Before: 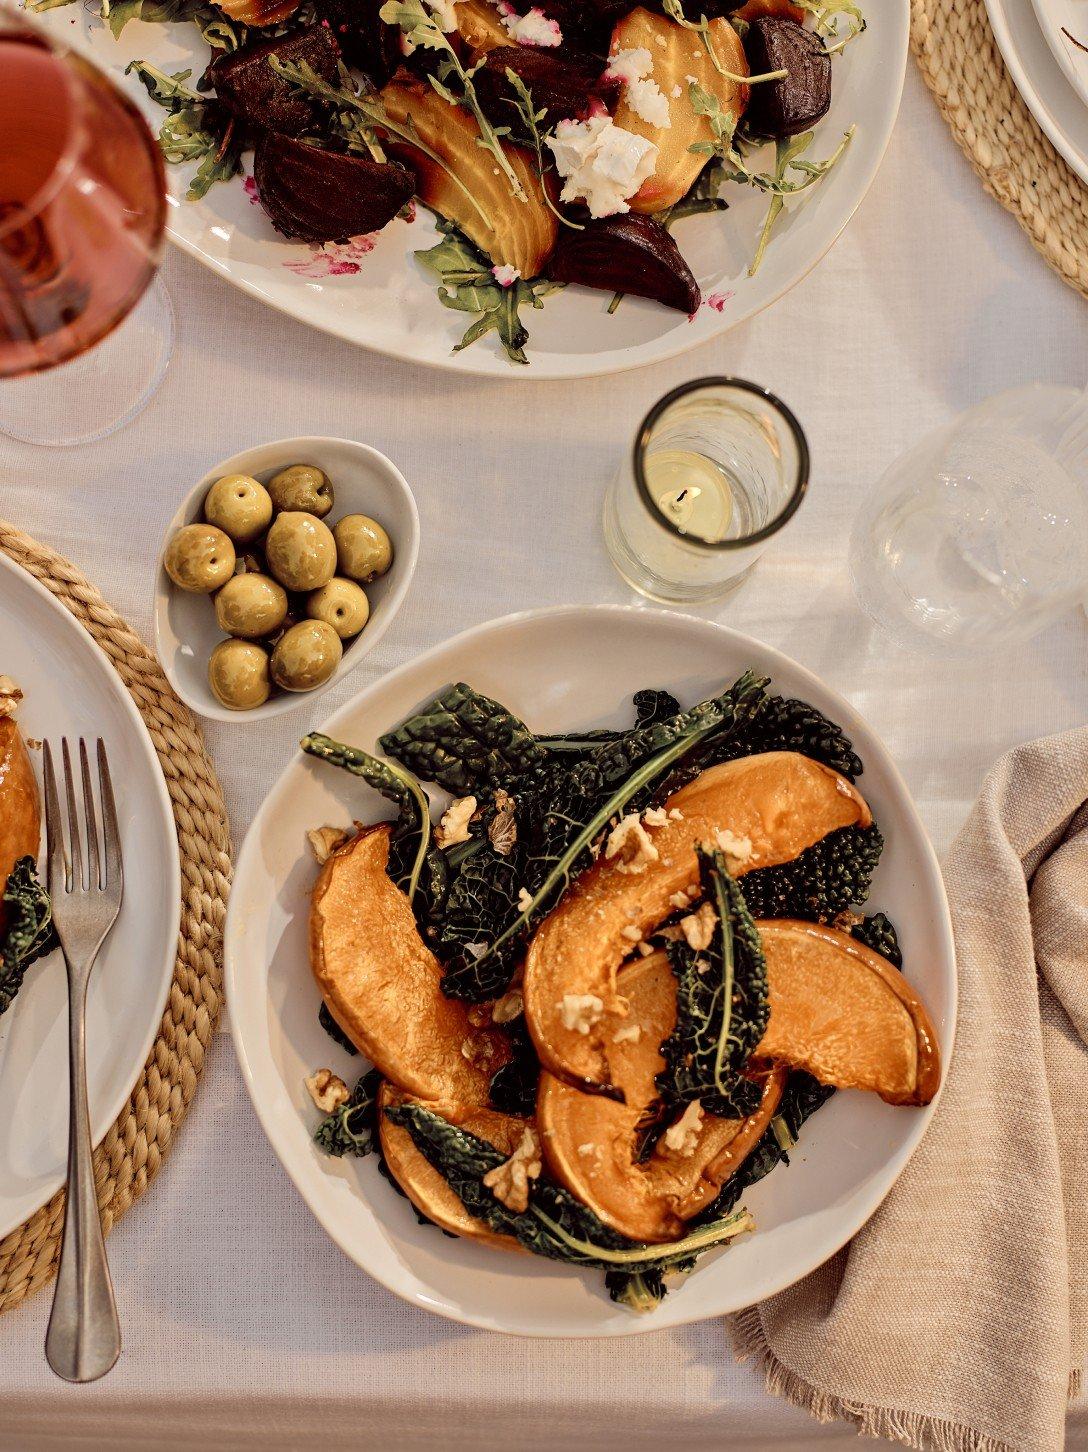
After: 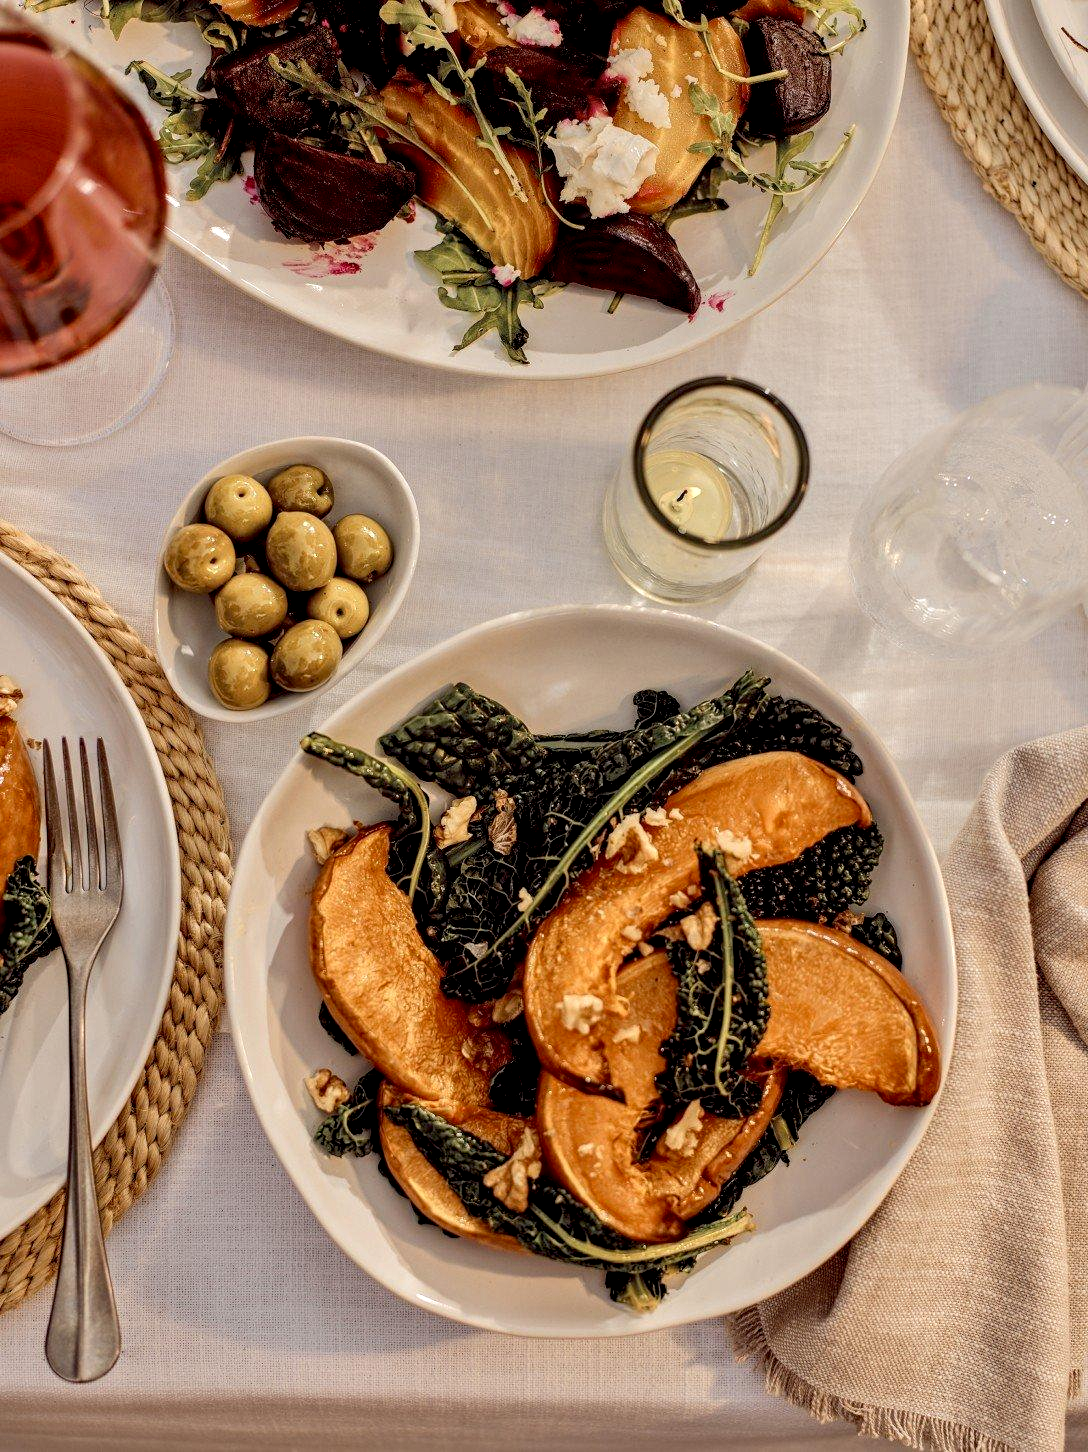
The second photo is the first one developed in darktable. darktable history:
exposure: black level correction 0.005, exposure 0.014 EV, compensate highlight preservation false
local contrast: detail 130%
